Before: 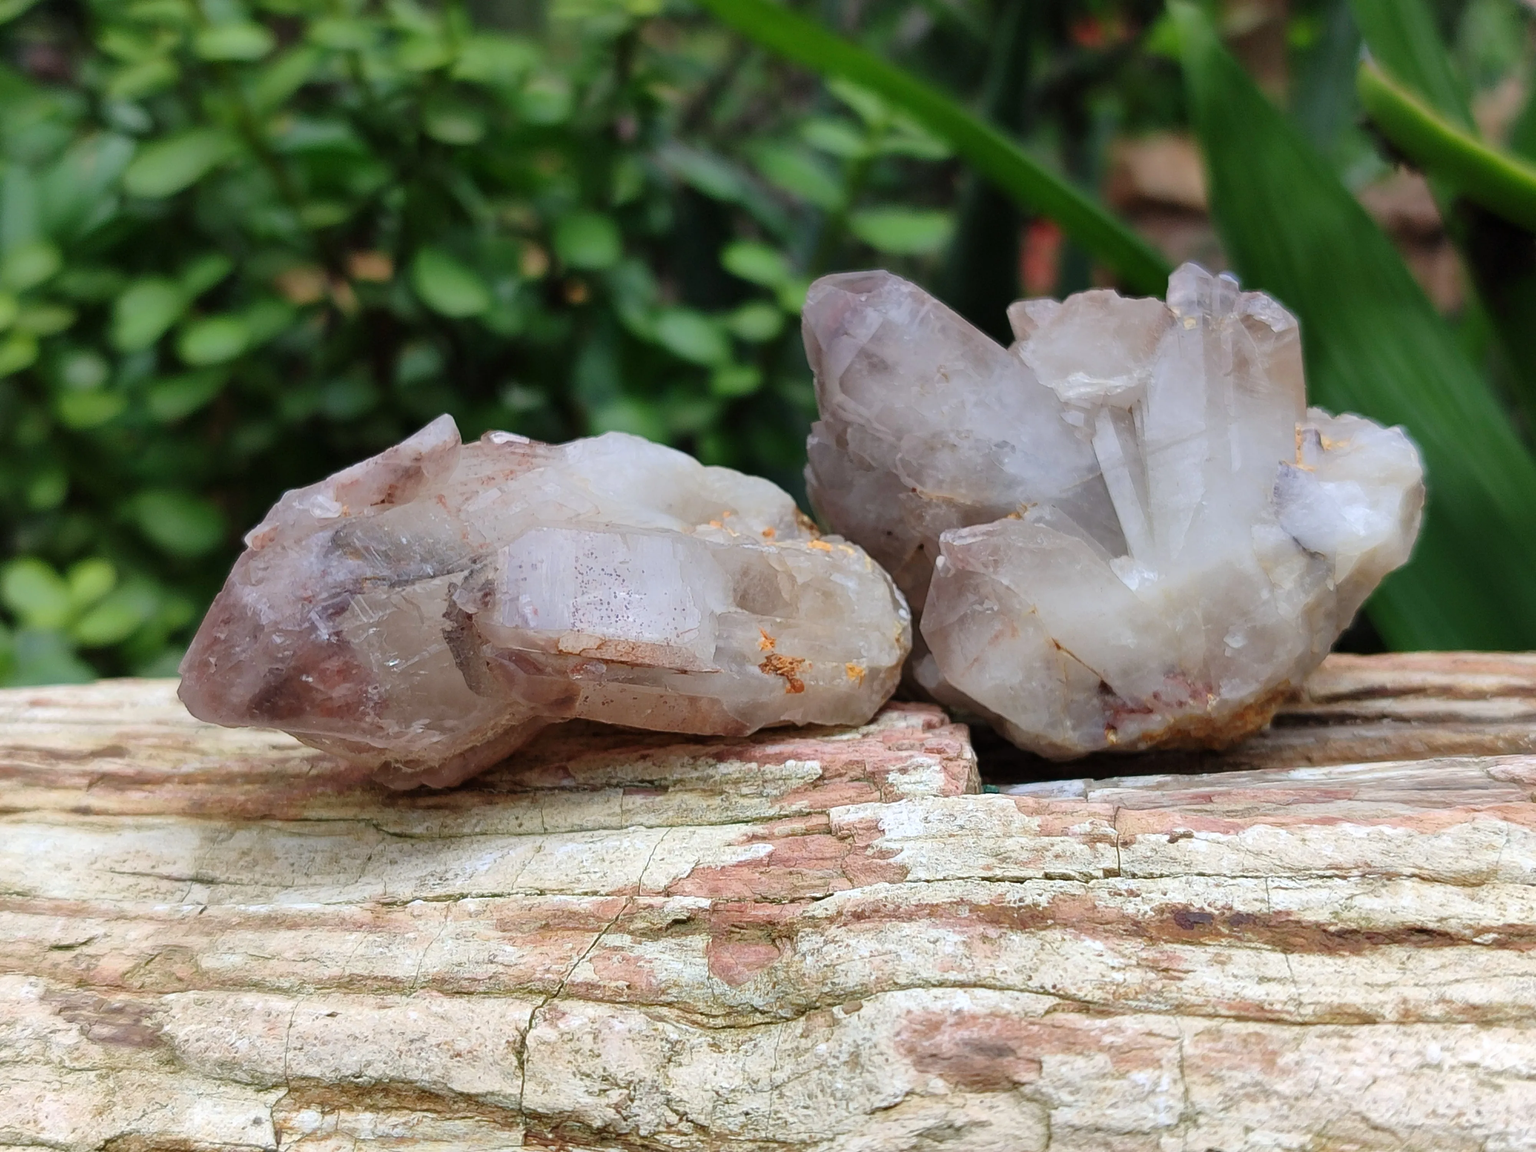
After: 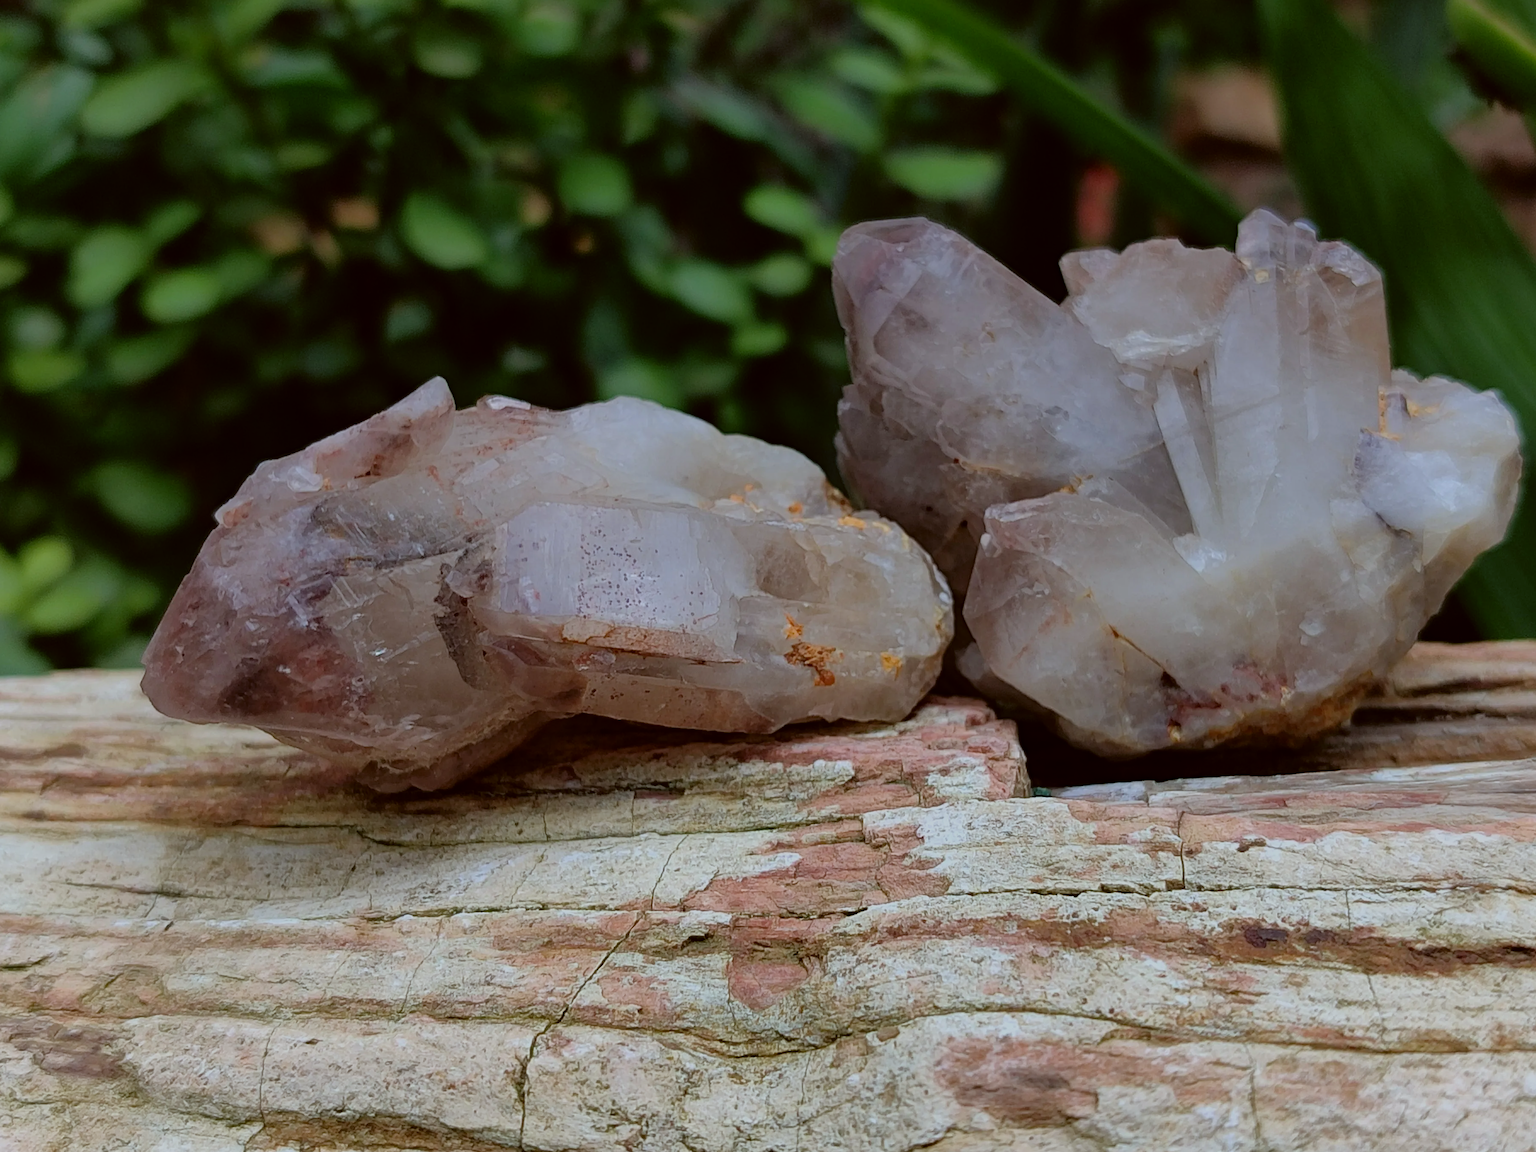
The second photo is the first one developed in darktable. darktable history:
exposure: black level correction 0, exposure -0.766 EV, compensate highlight preservation false
color correction: highlights a* -3.28, highlights b* -6.24, shadows a* 3.1, shadows b* 5.19
rgb curve: curves: ch0 [(0, 0) (0.136, 0.078) (0.262, 0.245) (0.414, 0.42) (1, 1)], compensate middle gray true, preserve colors basic power
crop: left 3.305%, top 6.436%, right 6.389%, bottom 3.258%
haze removal: adaptive false
